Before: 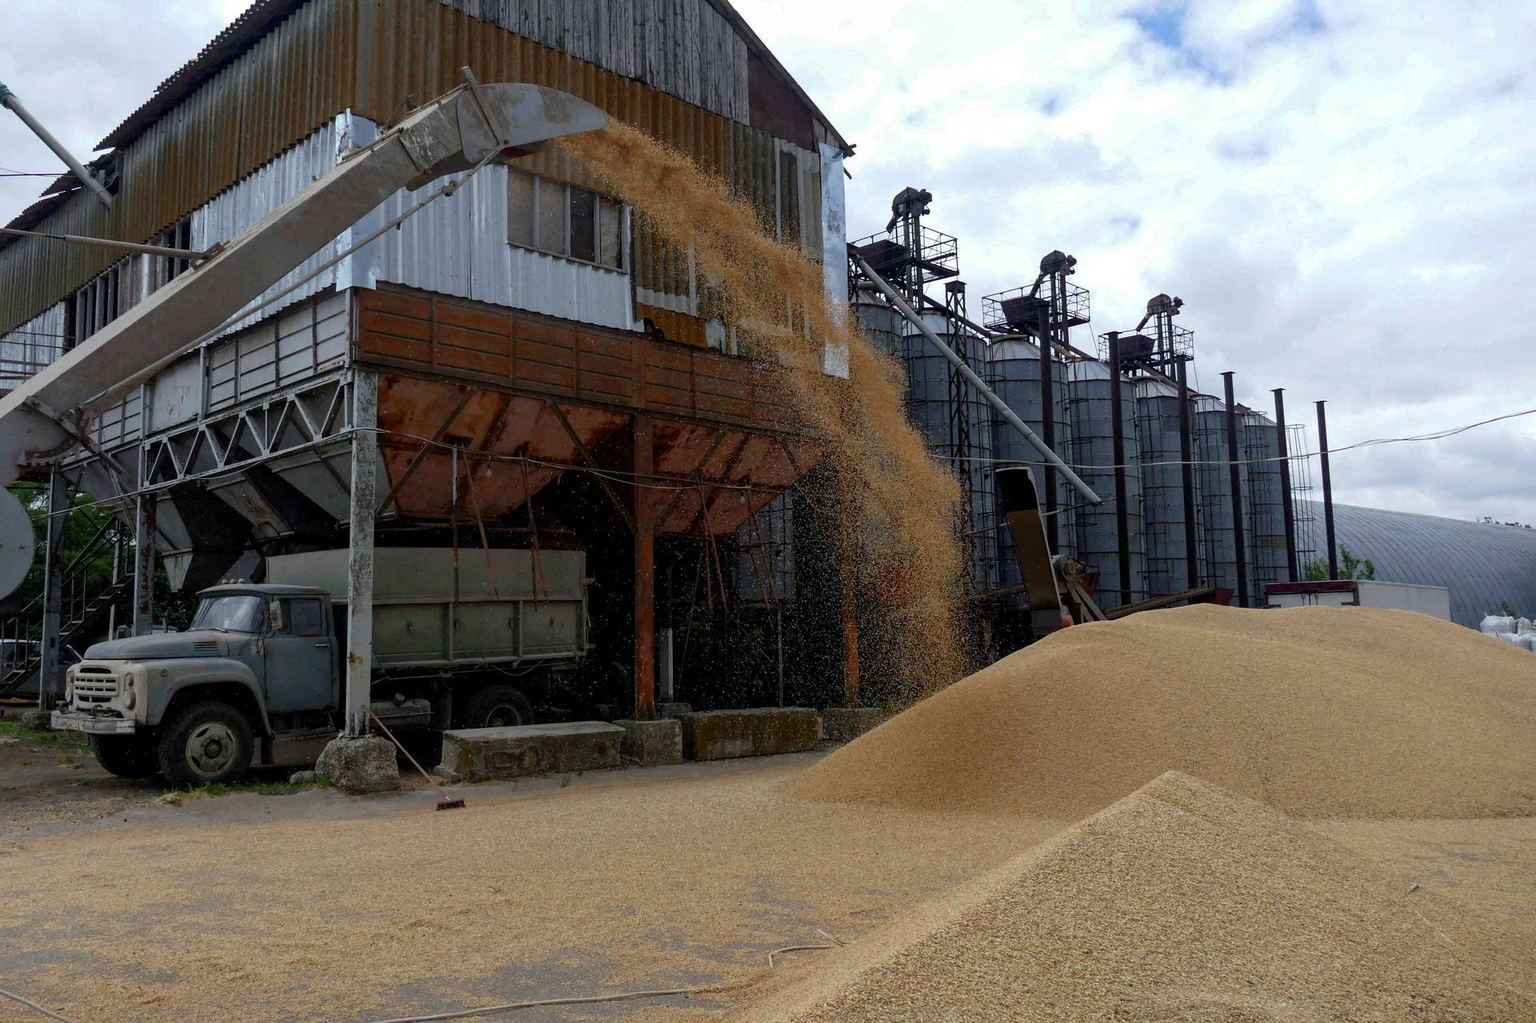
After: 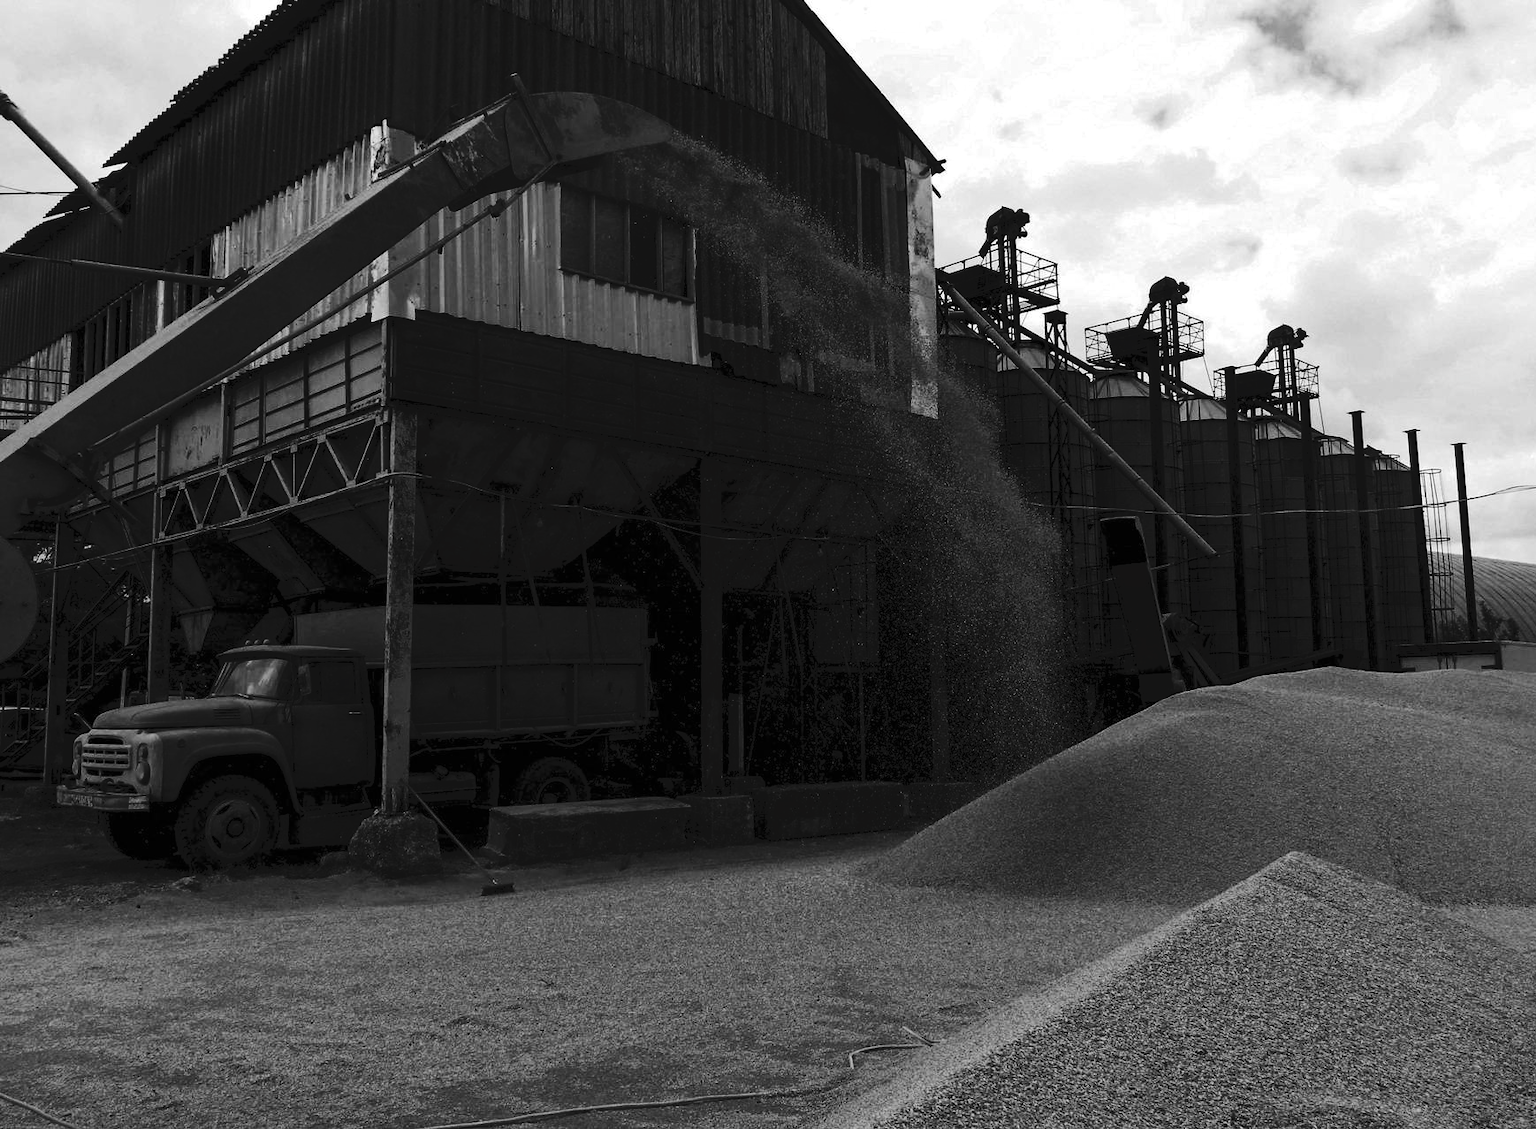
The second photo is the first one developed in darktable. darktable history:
tone curve: curves: ch0 [(0, 0) (0.003, 0.061) (0.011, 0.065) (0.025, 0.066) (0.044, 0.077) (0.069, 0.092) (0.1, 0.106) (0.136, 0.125) (0.177, 0.16) (0.224, 0.206) (0.277, 0.272) (0.335, 0.356) (0.399, 0.472) (0.468, 0.59) (0.543, 0.686) (0.623, 0.766) (0.709, 0.832) (0.801, 0.886) (0.898, 0.929) (1, 1)], color space Lab, linked channels, preserve colors none
contrast brightness saturation: contrast -0.036, brightness -0.59, saturation -0.998
crop: right 9.475%, bottom 0.048%
color balance rgb: power › chroma 0.287%, power › hue 25.04°, highlights gain › luminance 6.616%, highlights gain › chroma 1.933%, highlights gain › hue 92.7°, linear chroma grading › global chroma 0.46%, perceptual saturation grading › global saturation 0.458%, perceptual brilliance grading › mid-tones 10.899%, perceptual brilliance grading › shadows 15.332%, global vibrance 10.89%
